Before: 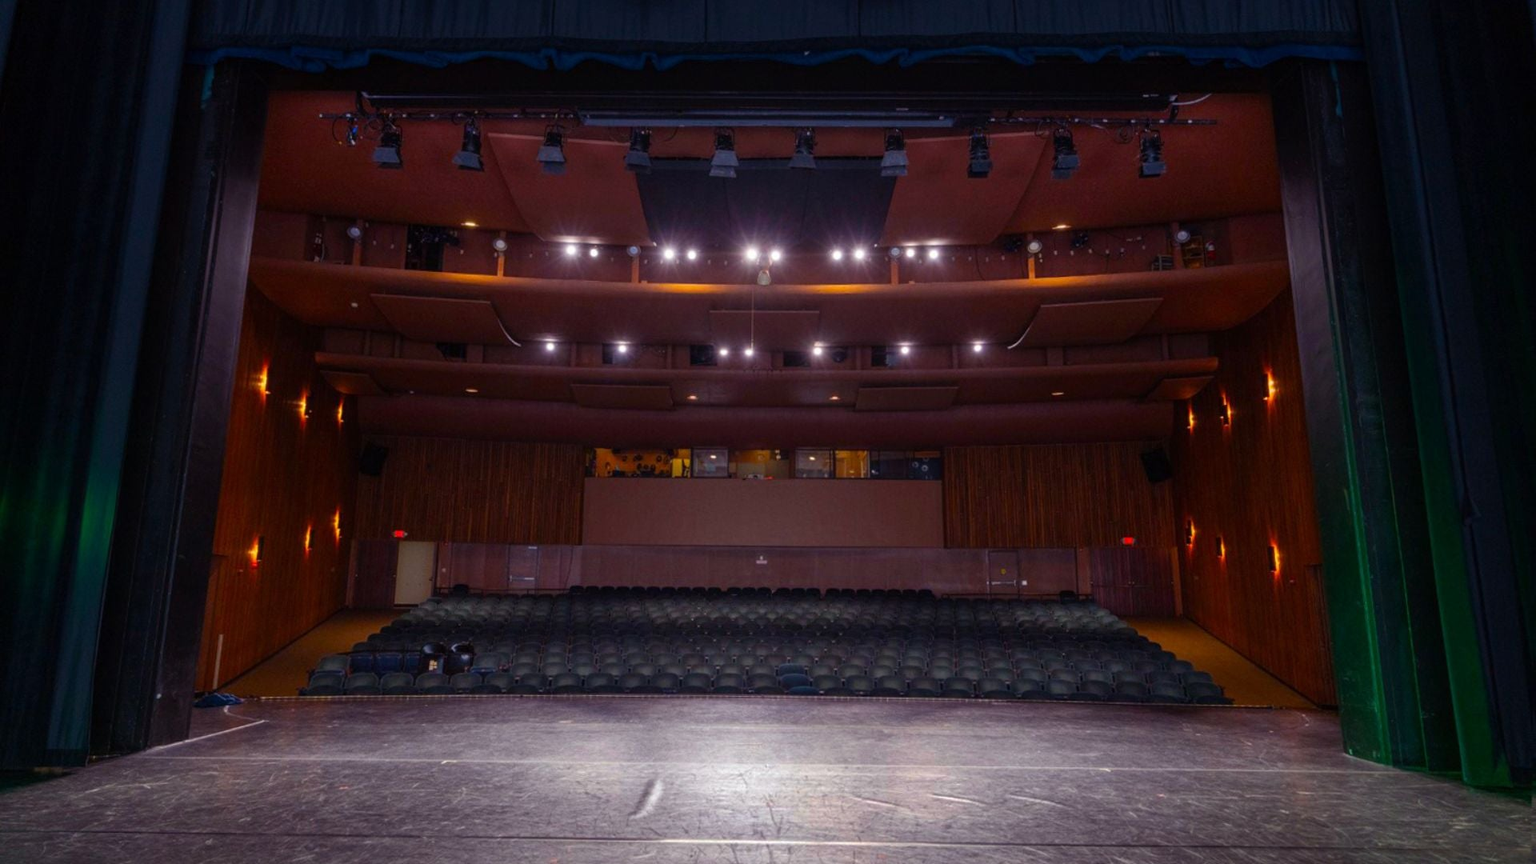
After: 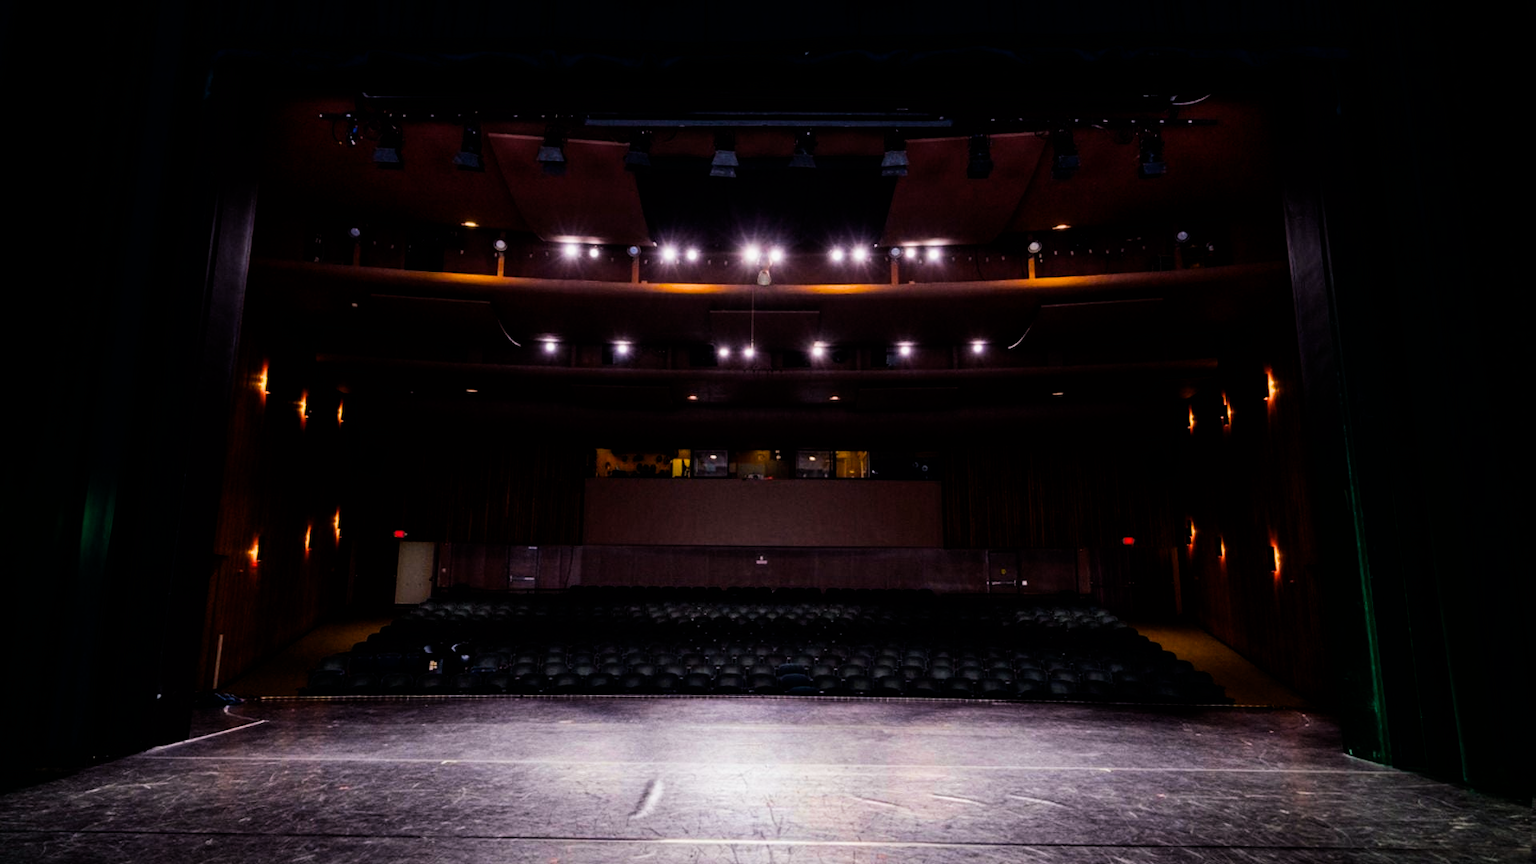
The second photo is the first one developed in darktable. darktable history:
filmic rgb: black relative exposure -5 EV, white relative exposure 3.97 EV, hardness 2.88, contrast 1.301, highlights saturation mix -29.91%
color balance rgb: shadows lift › chroma 1.05%, shadows lift › hue 242.42°, global offset › luminance -0.358%, perceptual saturation grading › global saturation 13.036%, perceptual brilliance grading › highlights 13.223%, perceptual brilliance grading › mid-tones 8.35%, perceptual brilliance grading › shadows -18.113%, global vibrance 20%
exposure: exposure 0.202 EV, compensate highlight preservation false
